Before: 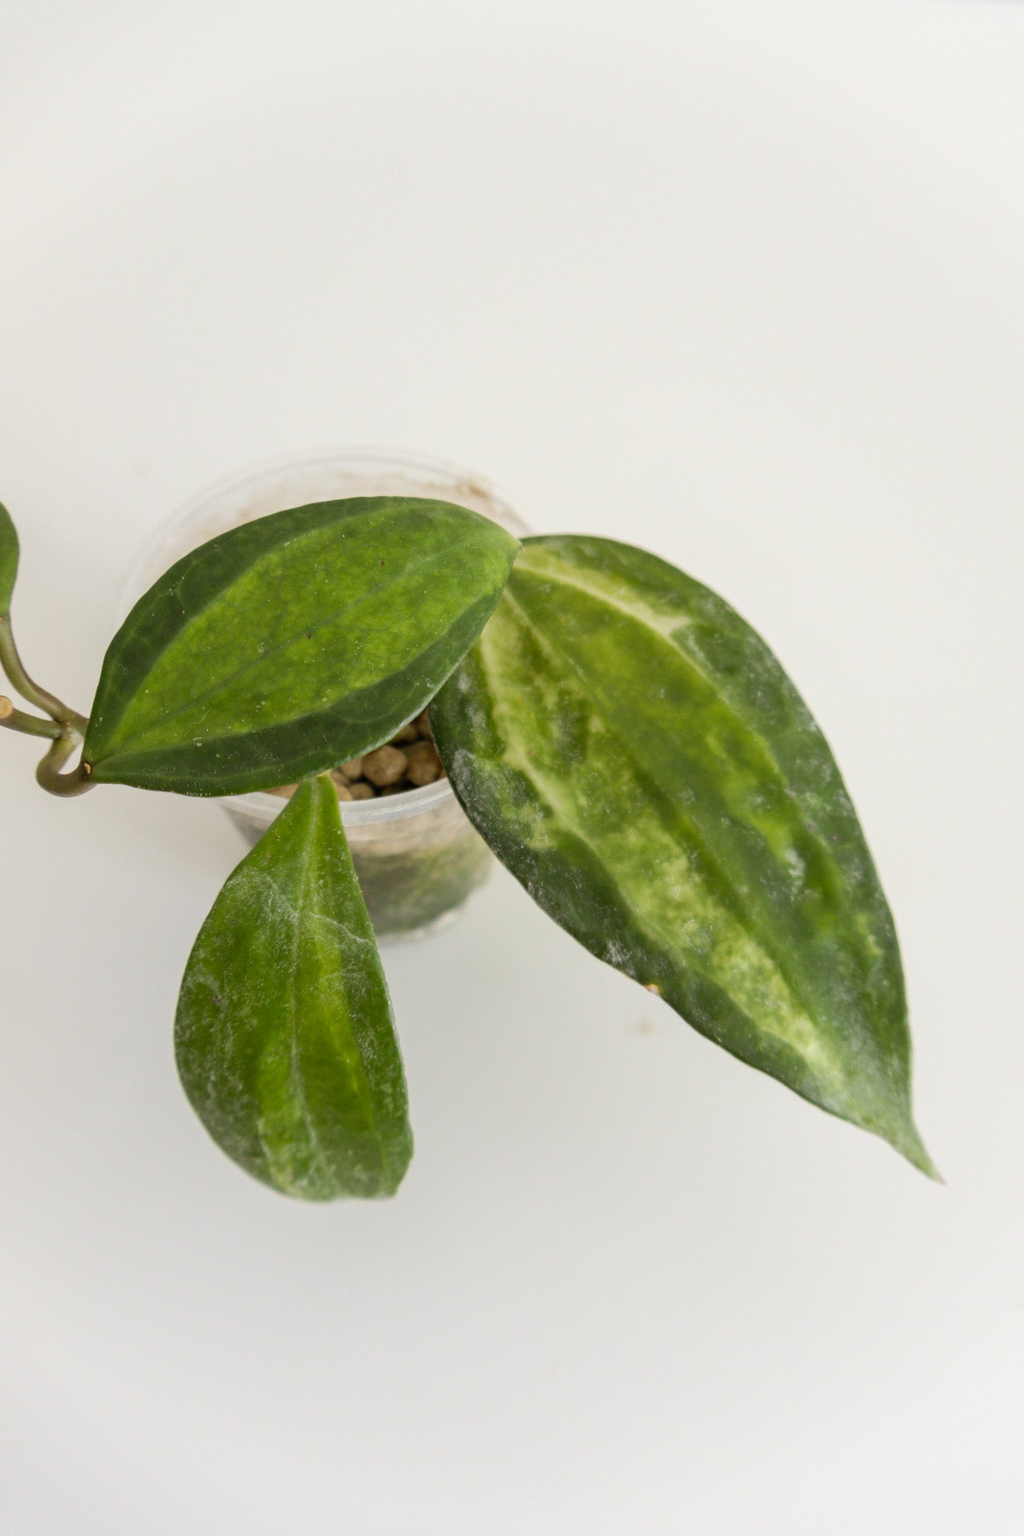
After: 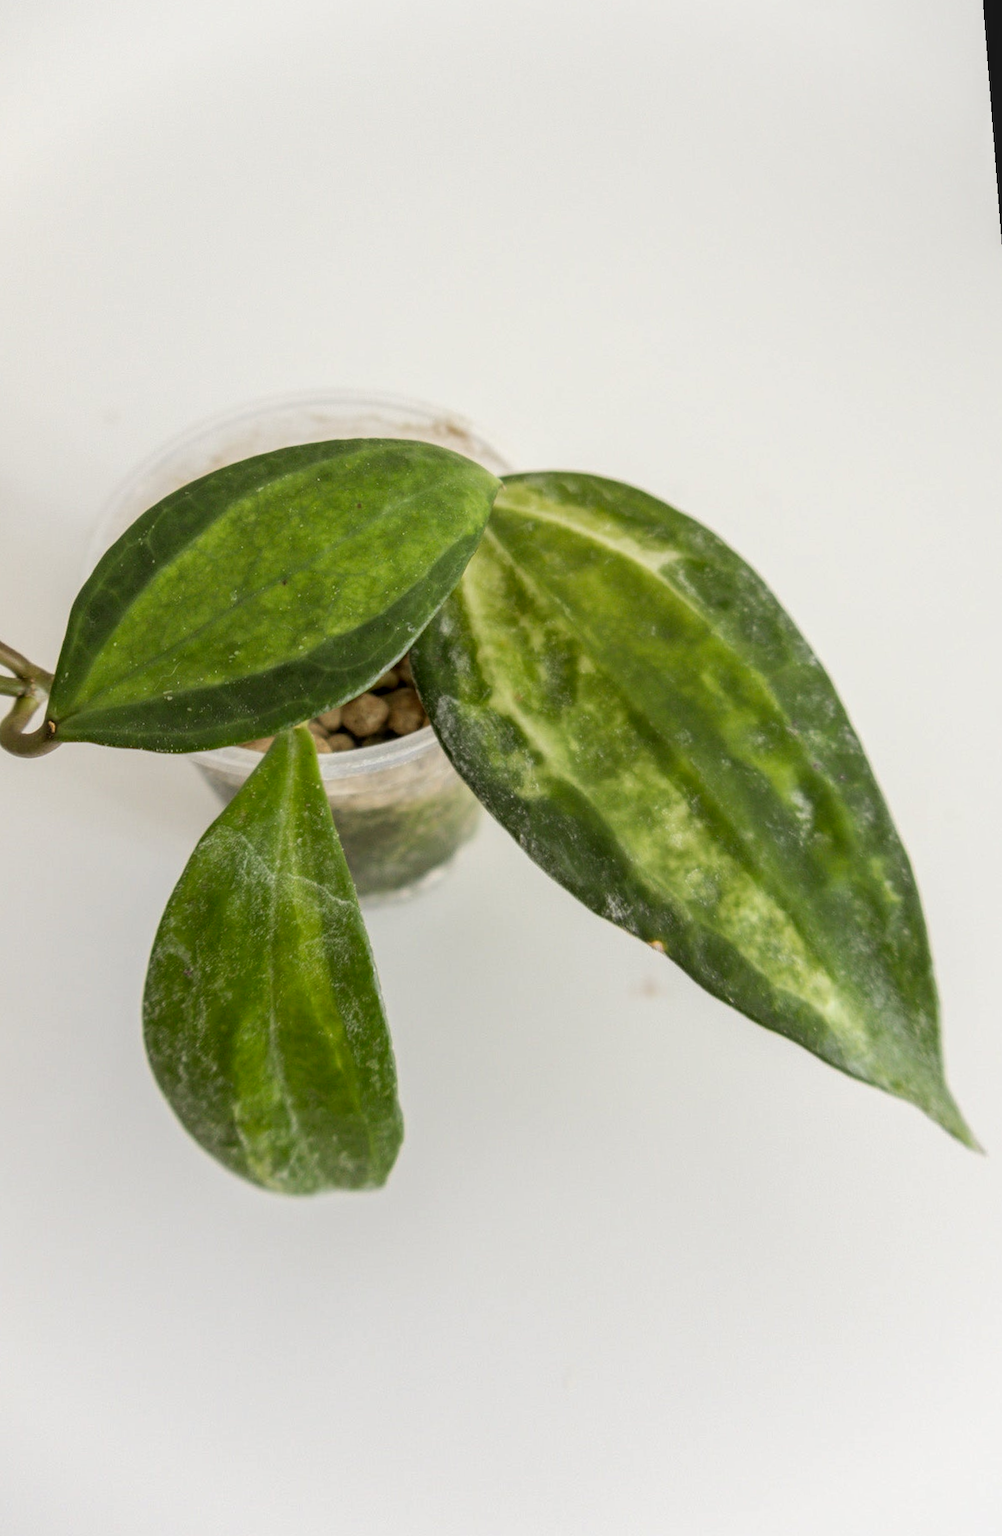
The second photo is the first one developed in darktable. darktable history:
local contrast: on, module defaults
rotate and perspective: rotation -1.68°, lens shift (vertical) -0.146, crop left 0.049, crop right 0.912, crop top 0.032, crop bottom 0.96
